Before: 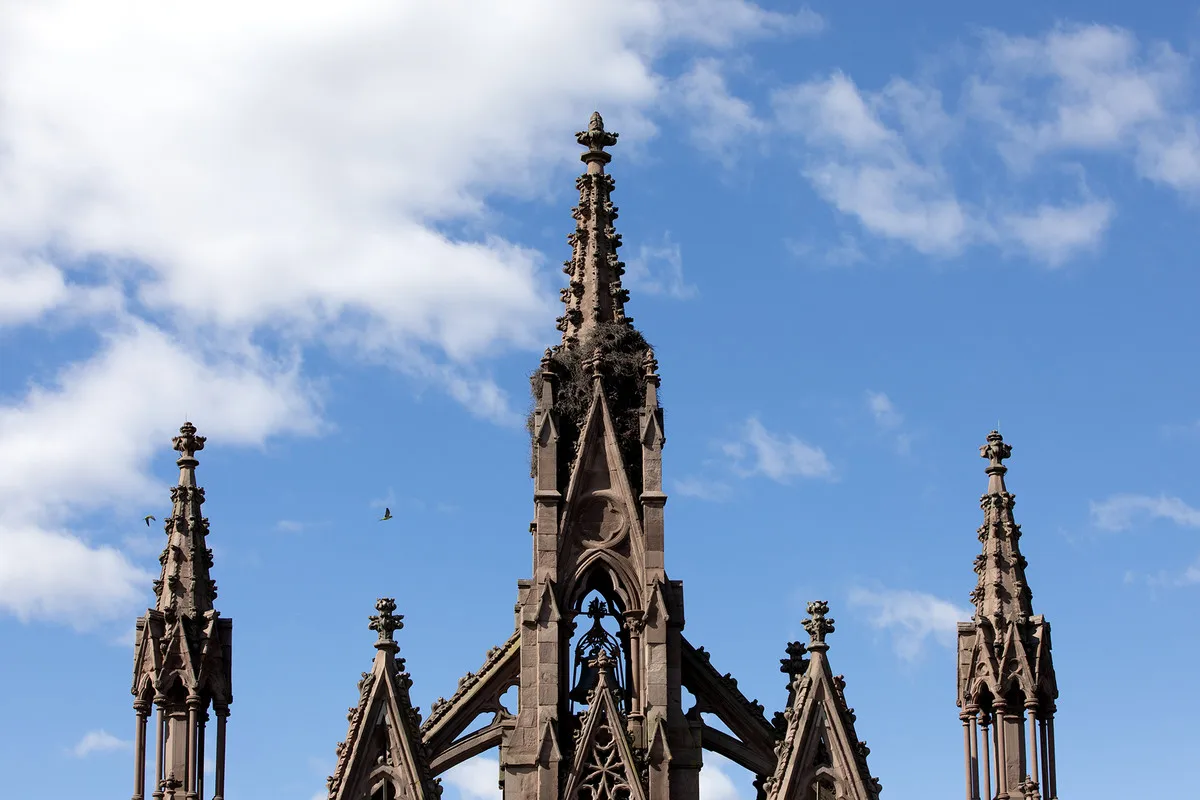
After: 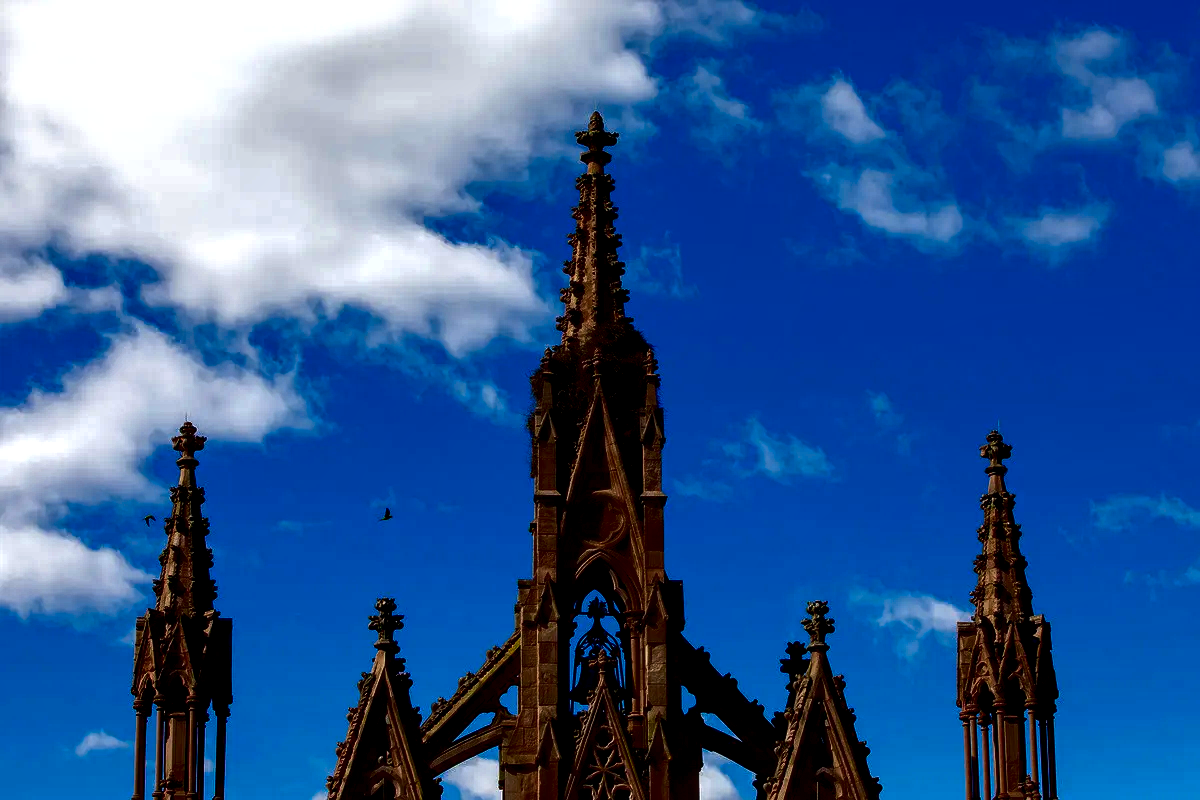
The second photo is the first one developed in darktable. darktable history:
contrast brightness saturation: brightness -0.99, saturation 0.988
local contrast: highlights 57%, detail 145%
tone curve: curves: ch0 [(0, 0) (0.003, 0.002) (0.011, 0.01) (0.025, 0.022) (0.044, 0.039) (0.069, 0.061) (0.1, 0.088) (0.136, 0.126) (0.177, 0.167) (0.224, 0.211) (0.277, 0.27) (0.335, 0.335) (0.399, 0.407) (0.468, 0.485) (0.543, 0.569) (0.623, 0.659) (0.709, 0.756) (0.801, 0.851) (0.898, 0.961) (1, 1)], color space Lab, independent channels, preserve colors none
